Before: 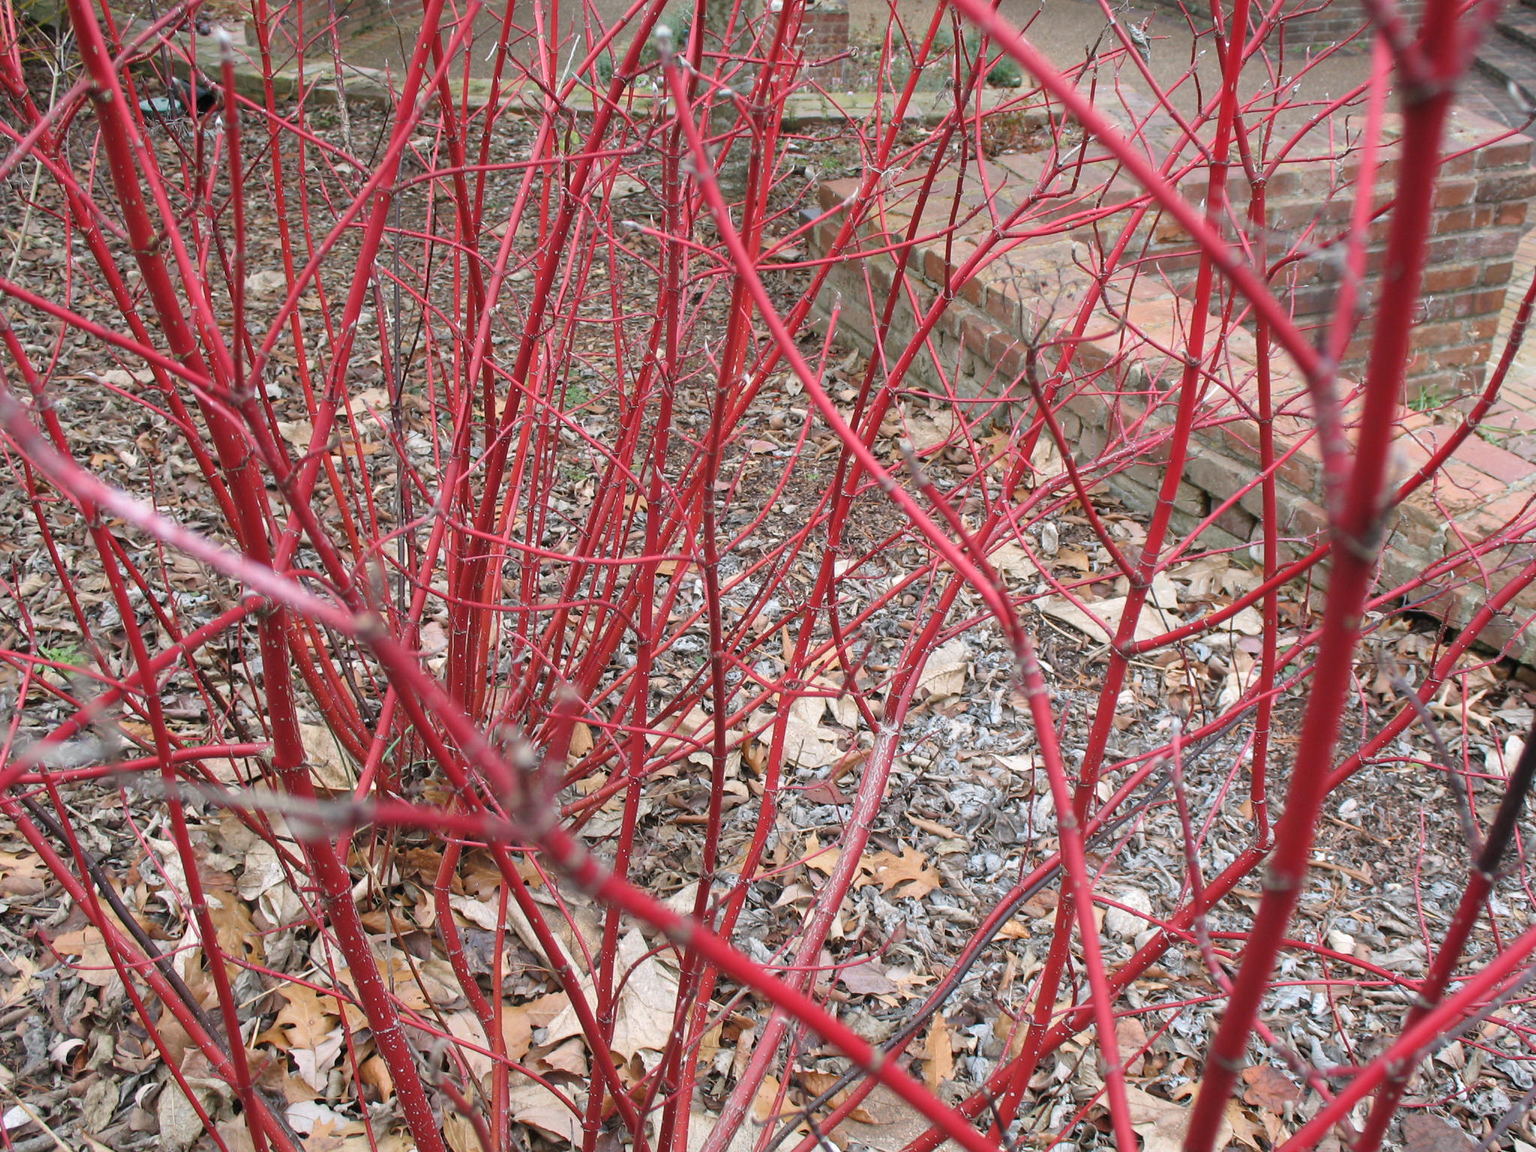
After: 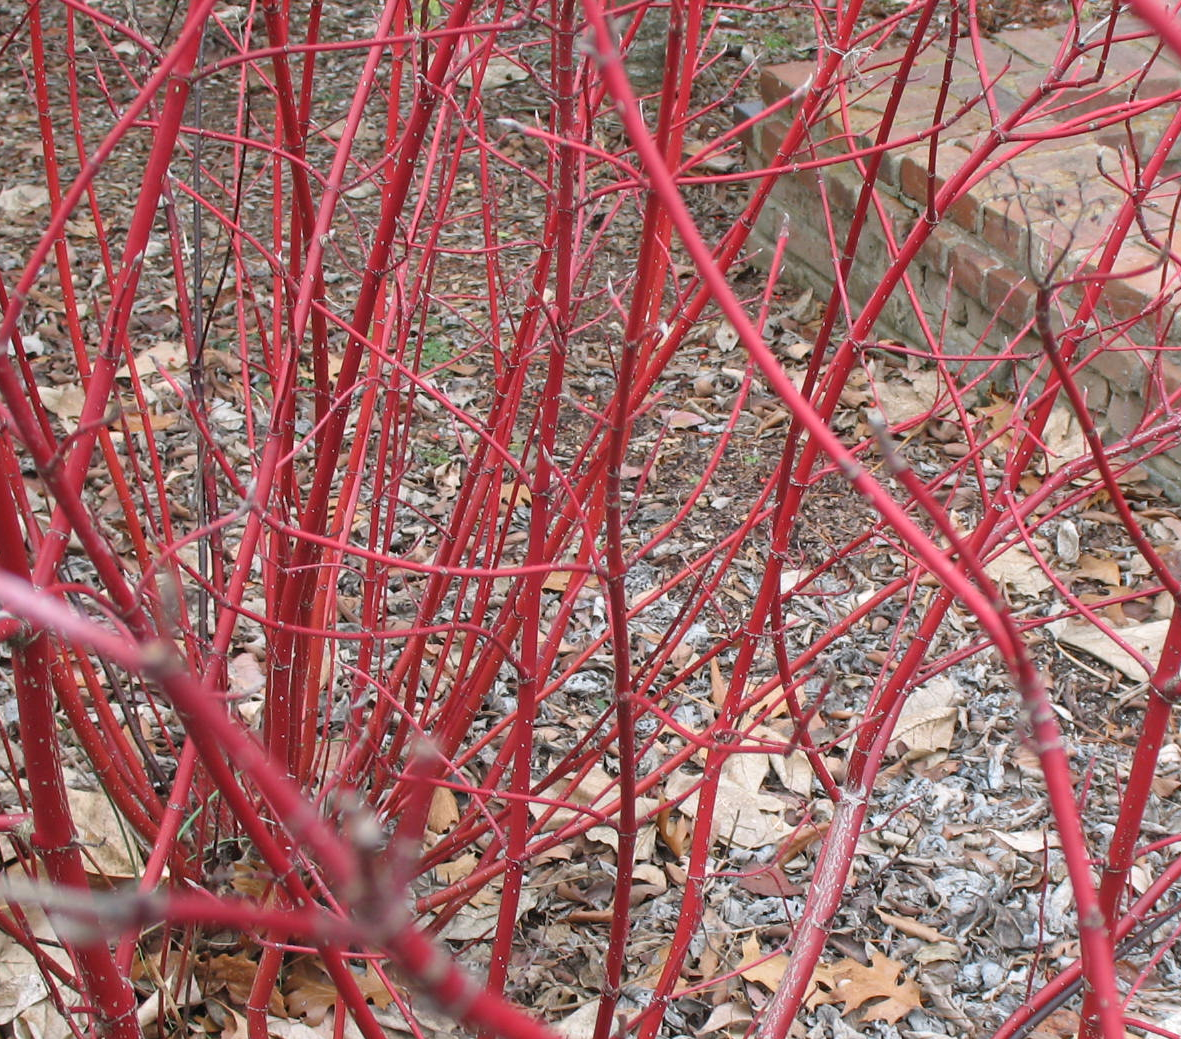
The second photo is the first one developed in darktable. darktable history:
crop: left 16.236%, top 11.478%, right 26.091%, bottom 20.823%
